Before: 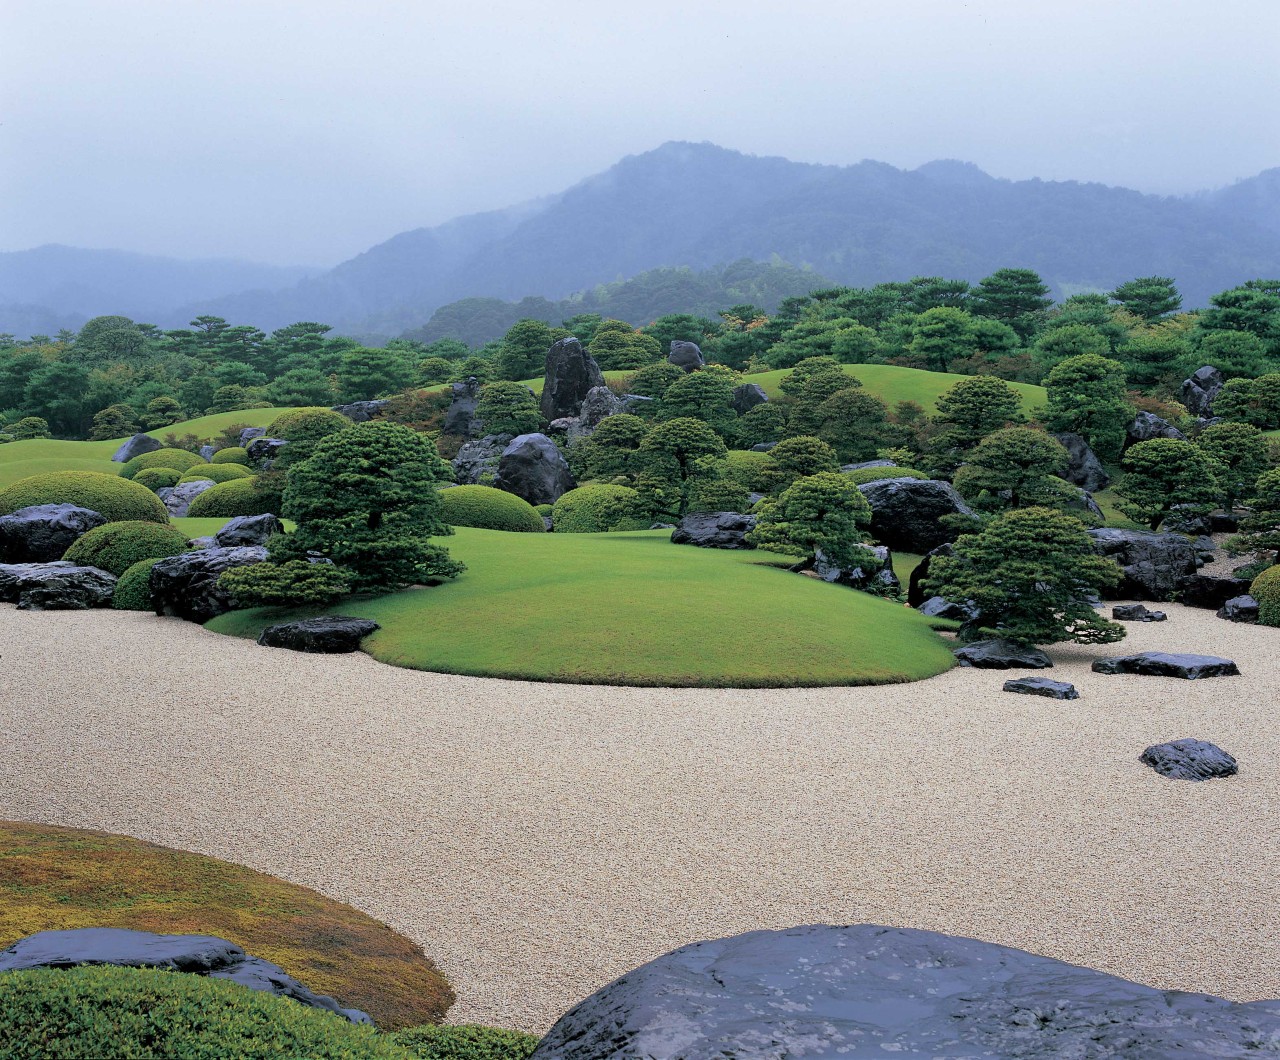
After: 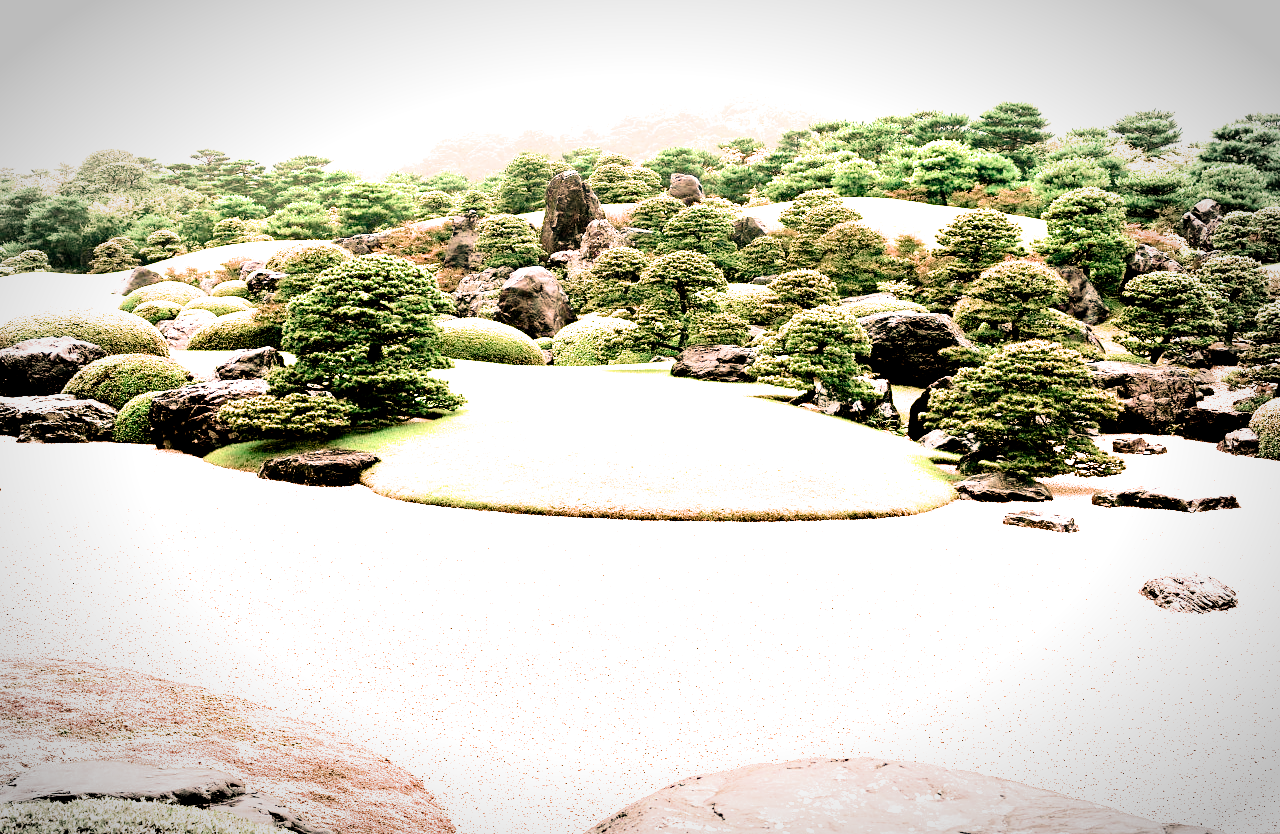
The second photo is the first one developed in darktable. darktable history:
color balance rgb: shadows lift › luminance -20%, power › hue 72.24°, highlights gain › luminance 15%, global offset › hue 171.6°, perceptual saturation grading › highlights -30%, perceptual saturation grading › shadows 20%, global vibrance 30%, contrast 10%
white balance: red 1.467, blue 0.684
exposure: black level correction 0.005, exposure 2.084 EV, compensate highlight preservation false
crop and rotate: top 15.774%, bottom 5.506%
filmic rgb: black relative exposure -8.07 EV, white relative exposure 3 EV, hardness 5.35, contrast 1.25
vignetting: fall-off start 79.43%, saturation -0.649, width/height ratio 1.327, unbound false
